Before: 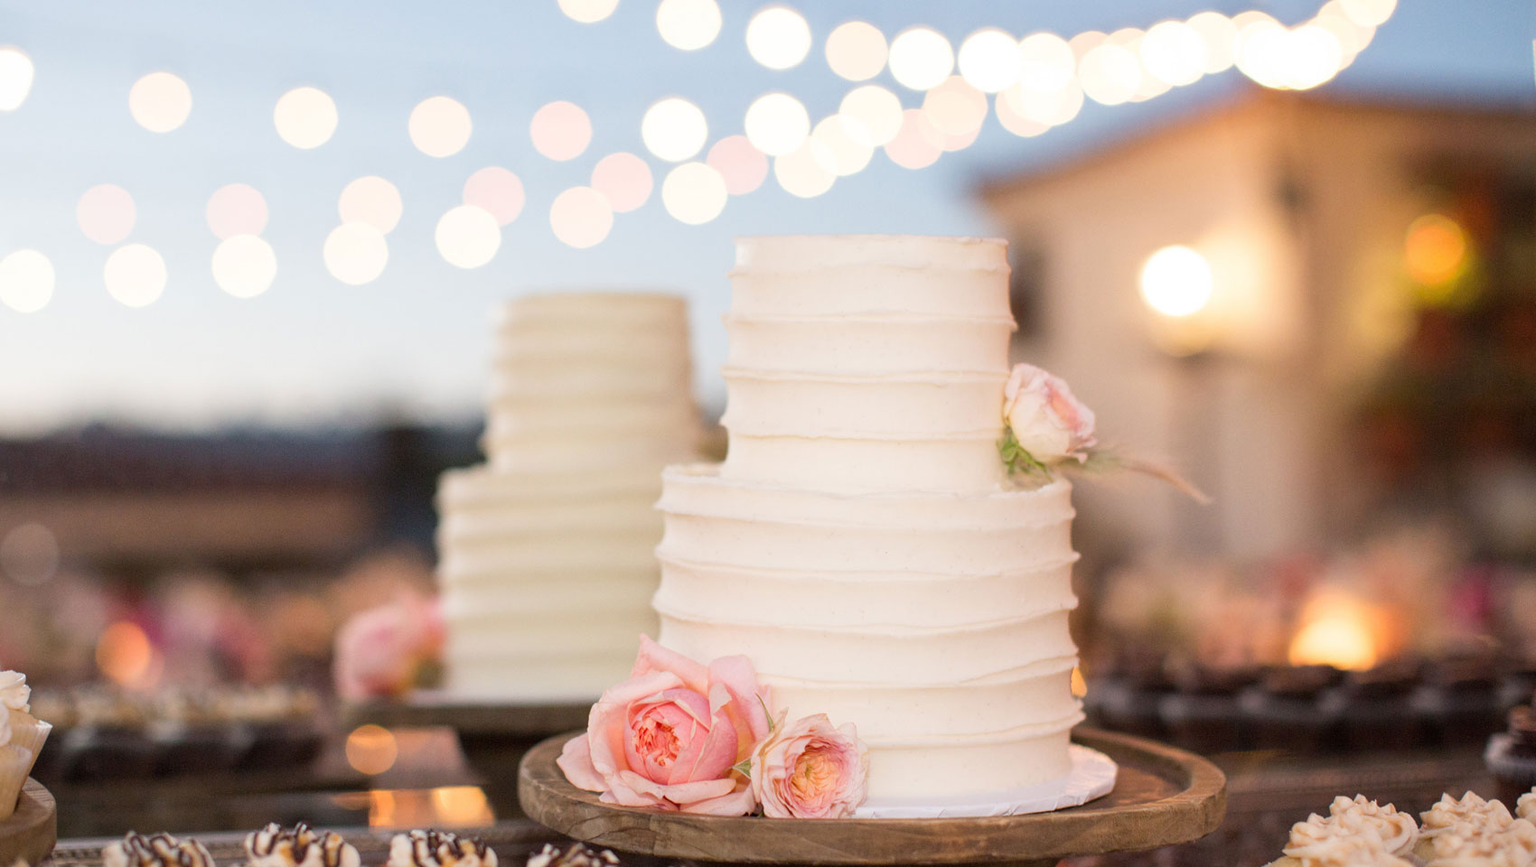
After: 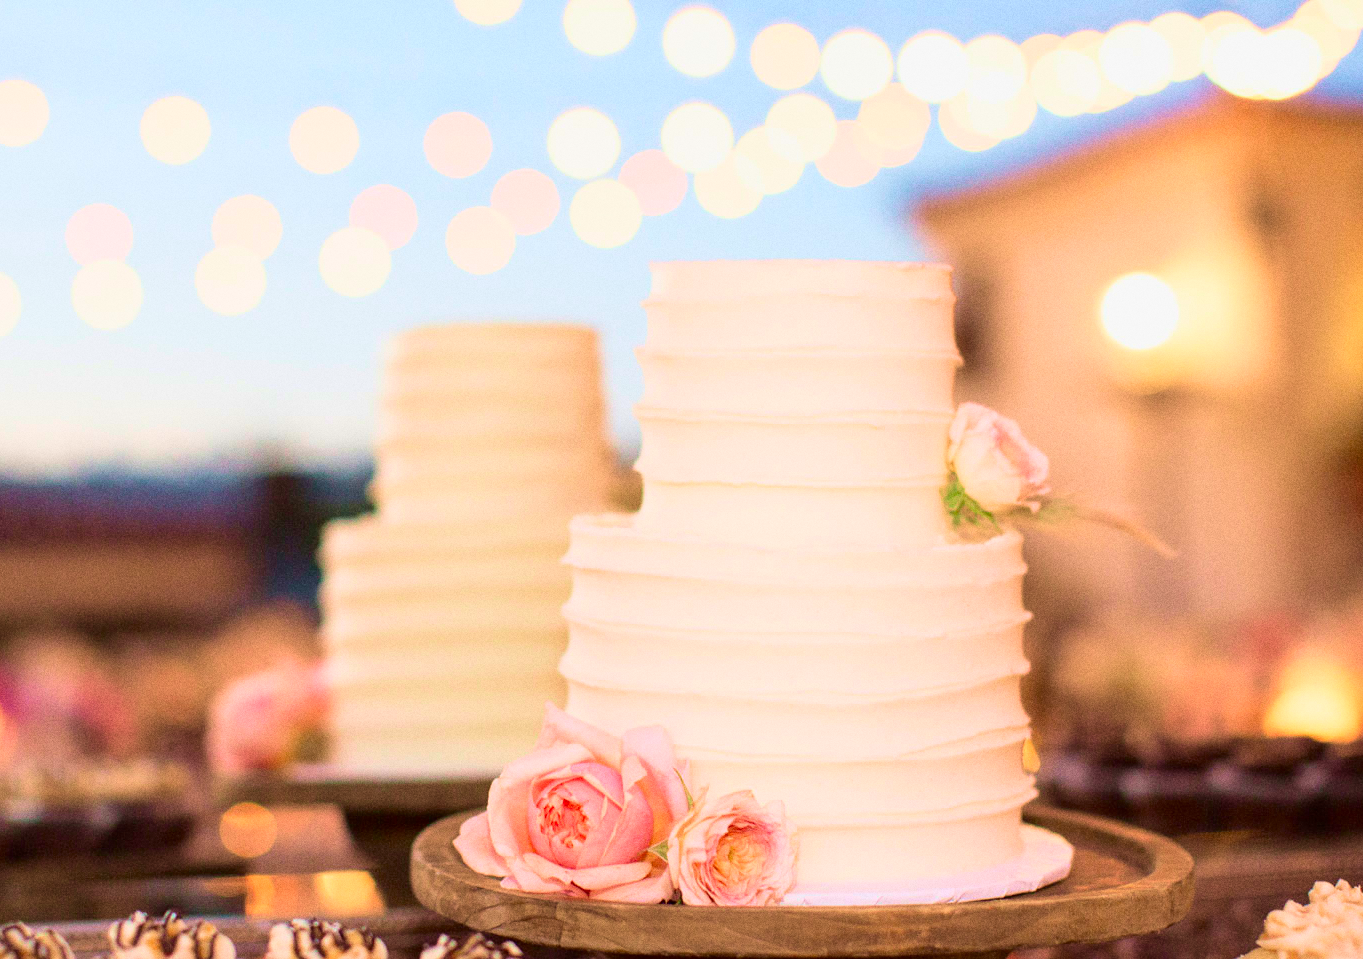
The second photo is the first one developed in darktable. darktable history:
tone curve: curves: ch0 [(0, 0) (0.091, 0.077) (0.389, 0.458) (0.745, 0.82) (0.844, 0.908) (0.909, 0.942) (1, 0.973)]; ch1 [(0, 0) (0.437, 0.404) (0.5, 0.5) (0.529, 0.556) (0.58, 0.603) (0.616, 0.649) (1, 1)]; ch2 [(0, 0) (0.442, 0.415) (0.5, 0.5) (0.535, 0.557) (0.585, 0.62) (1, 1)], color space Lab, independent channels, preserve colors none
contrast brightness saturation: saturation 0.13
velvia: strength 45%
crop and rotate: left 9.597%, right 10.195%
grain: coarseness 0.09 ISO
